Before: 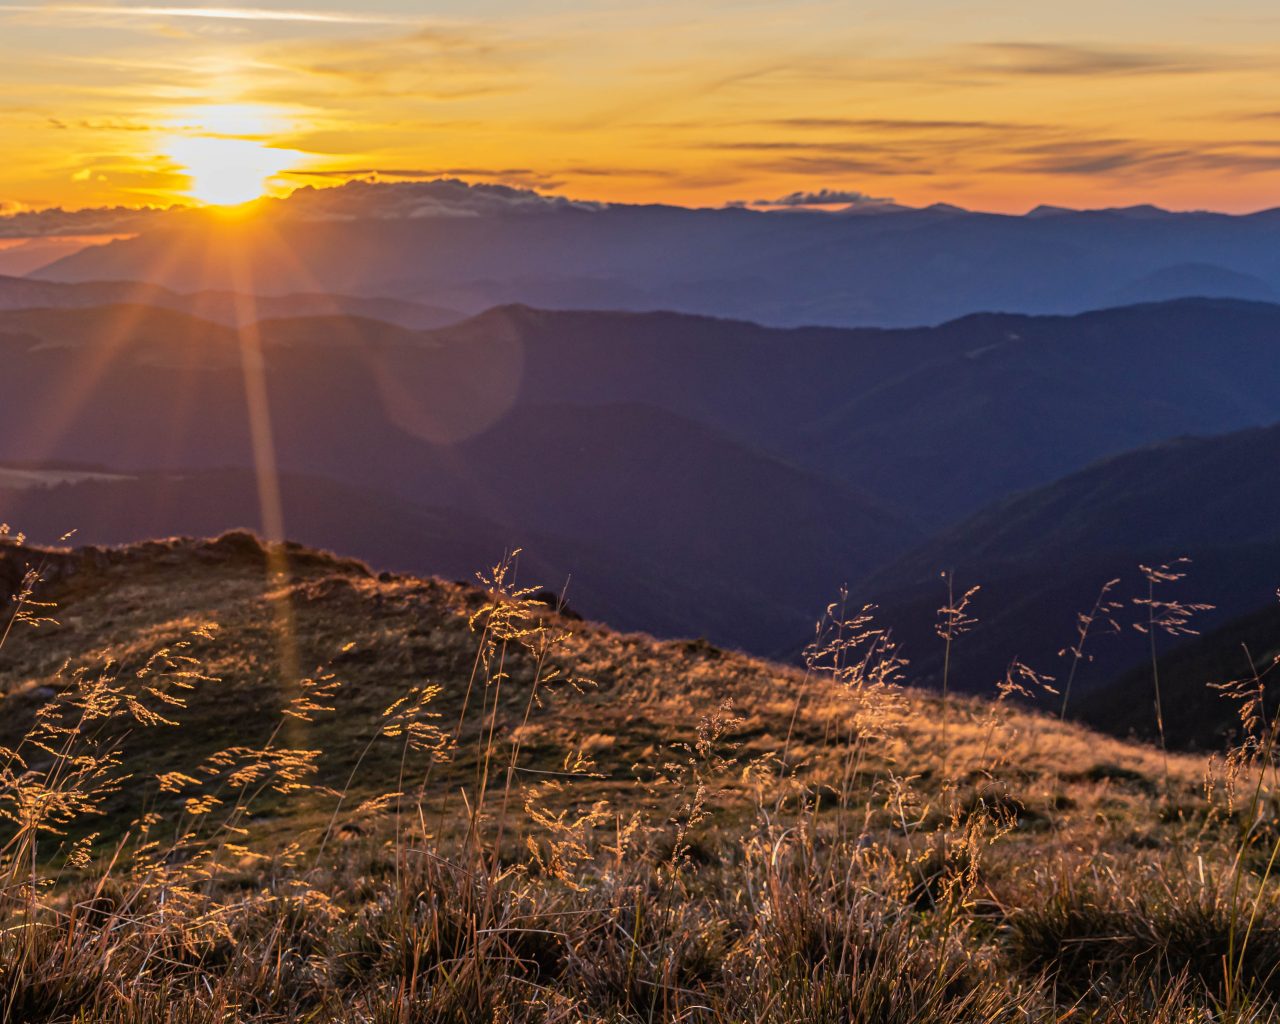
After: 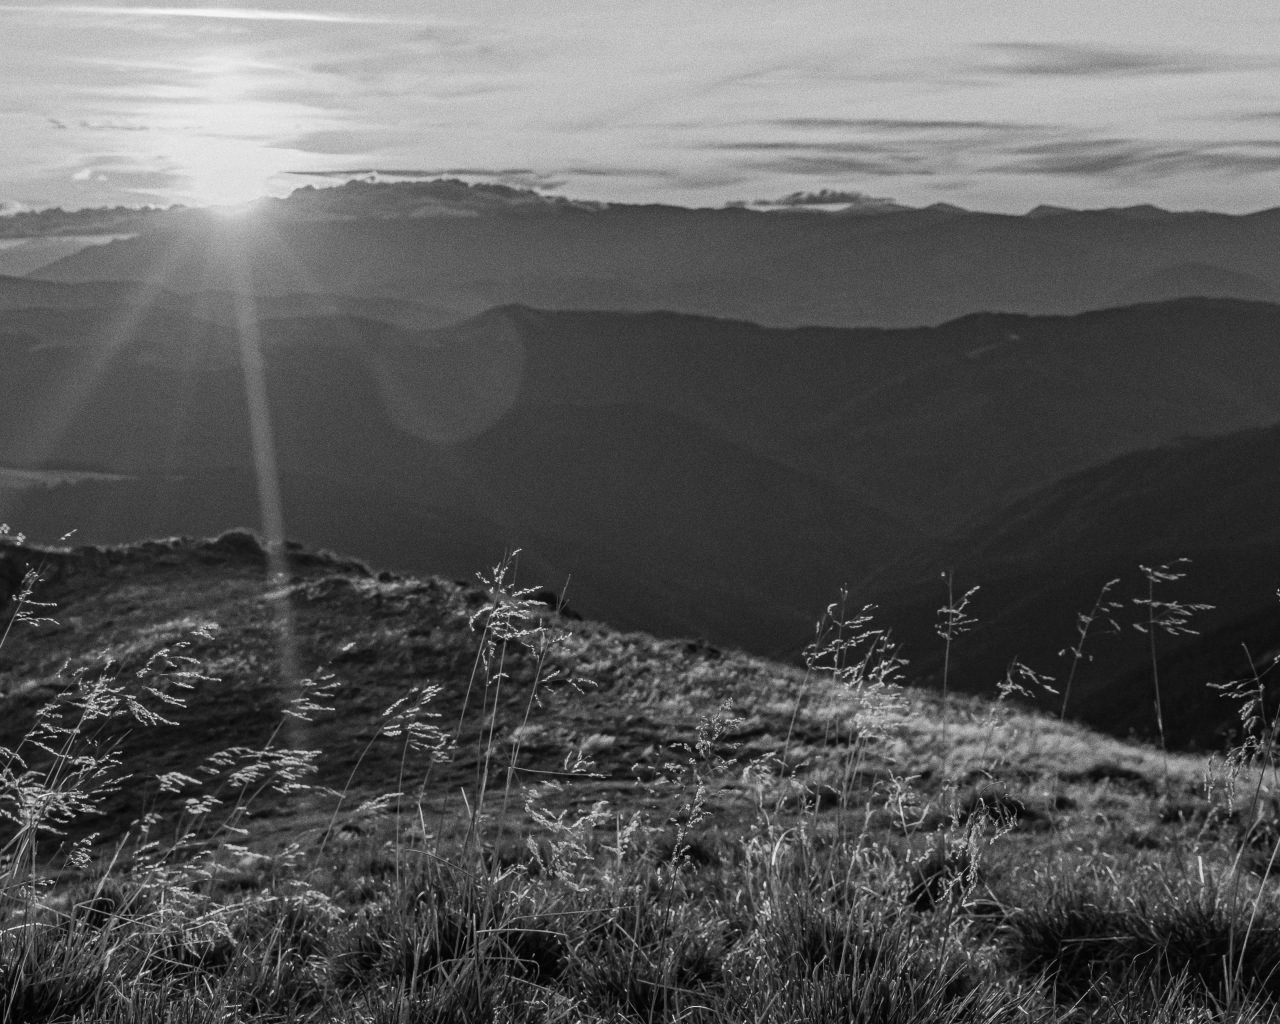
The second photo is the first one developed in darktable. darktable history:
grain: on, module defaults
monochrome: on, module defaults
color correction: highlights a* -2.24, highlights b* -18.1
